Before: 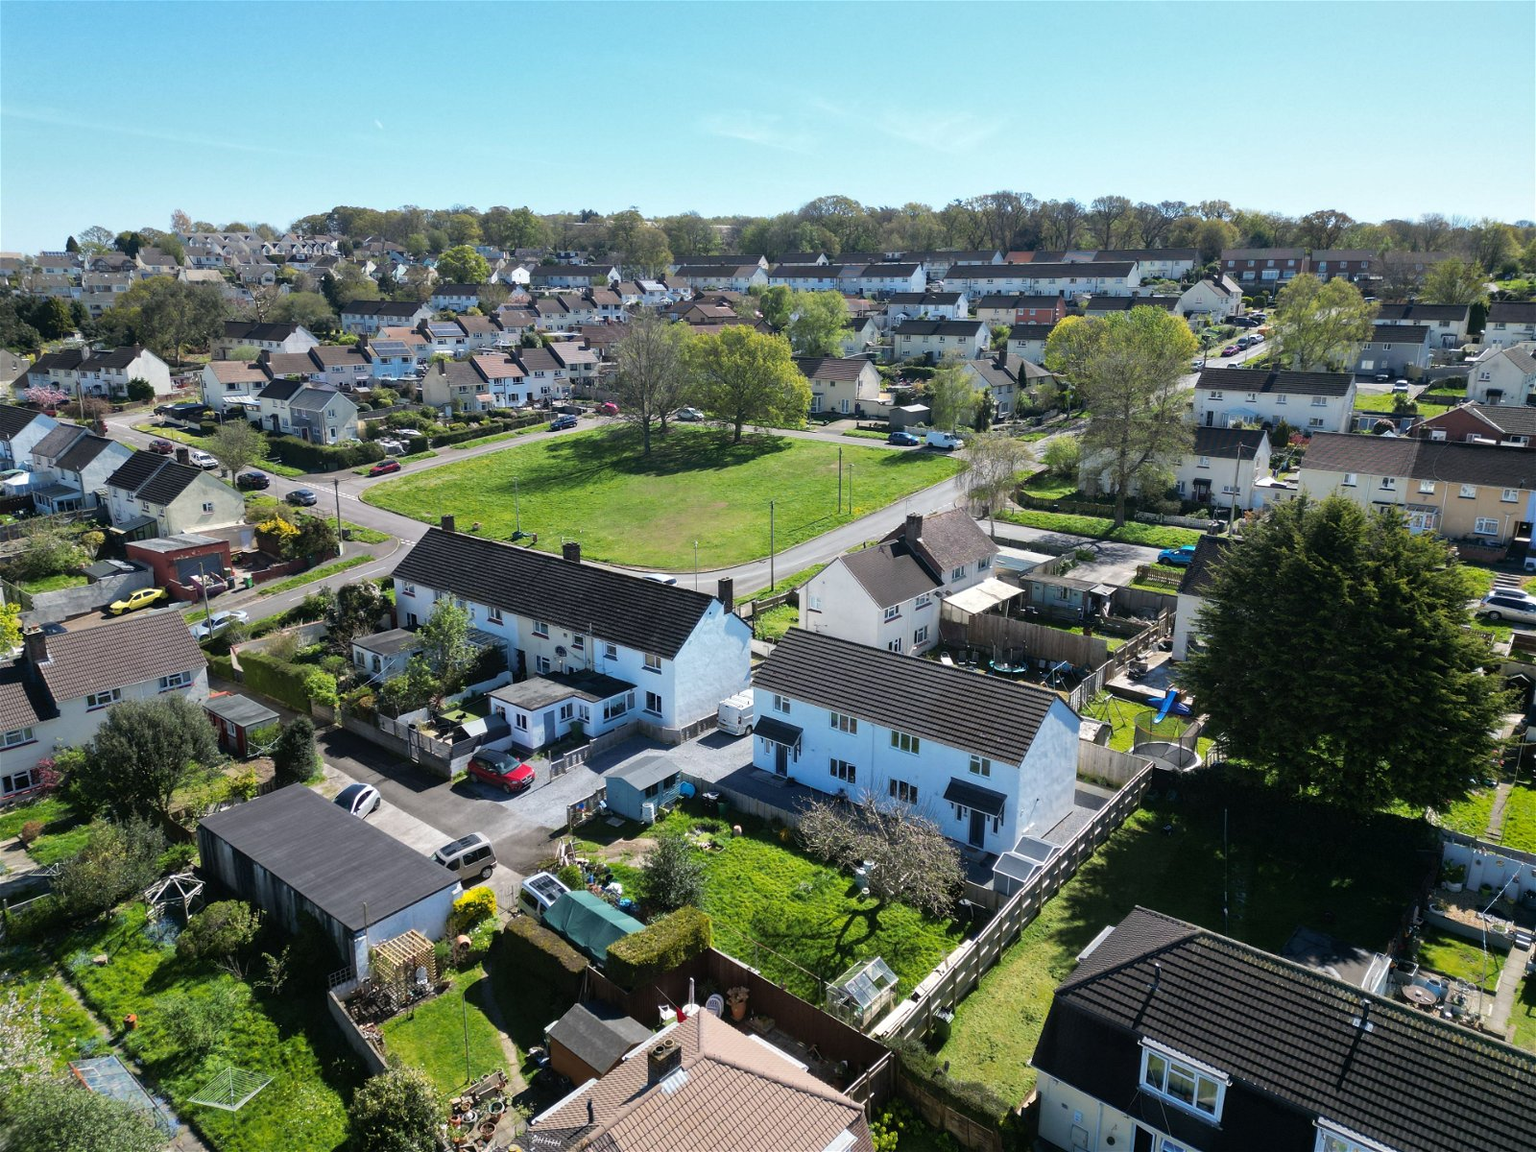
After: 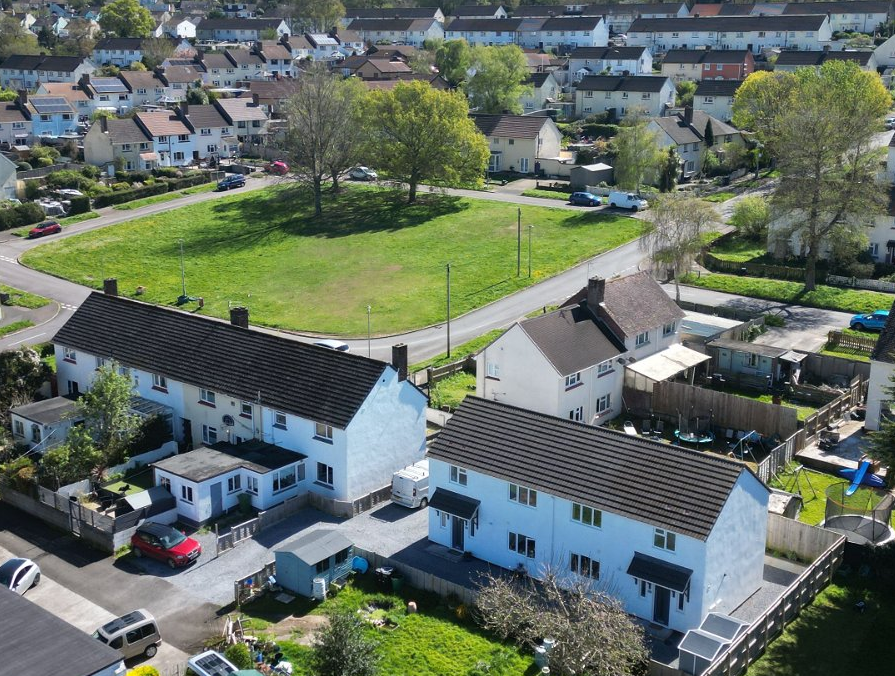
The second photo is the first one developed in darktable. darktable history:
crop and rotate: left 22.299%, top 21.582%, right 21.727%, bottom 22.073%
